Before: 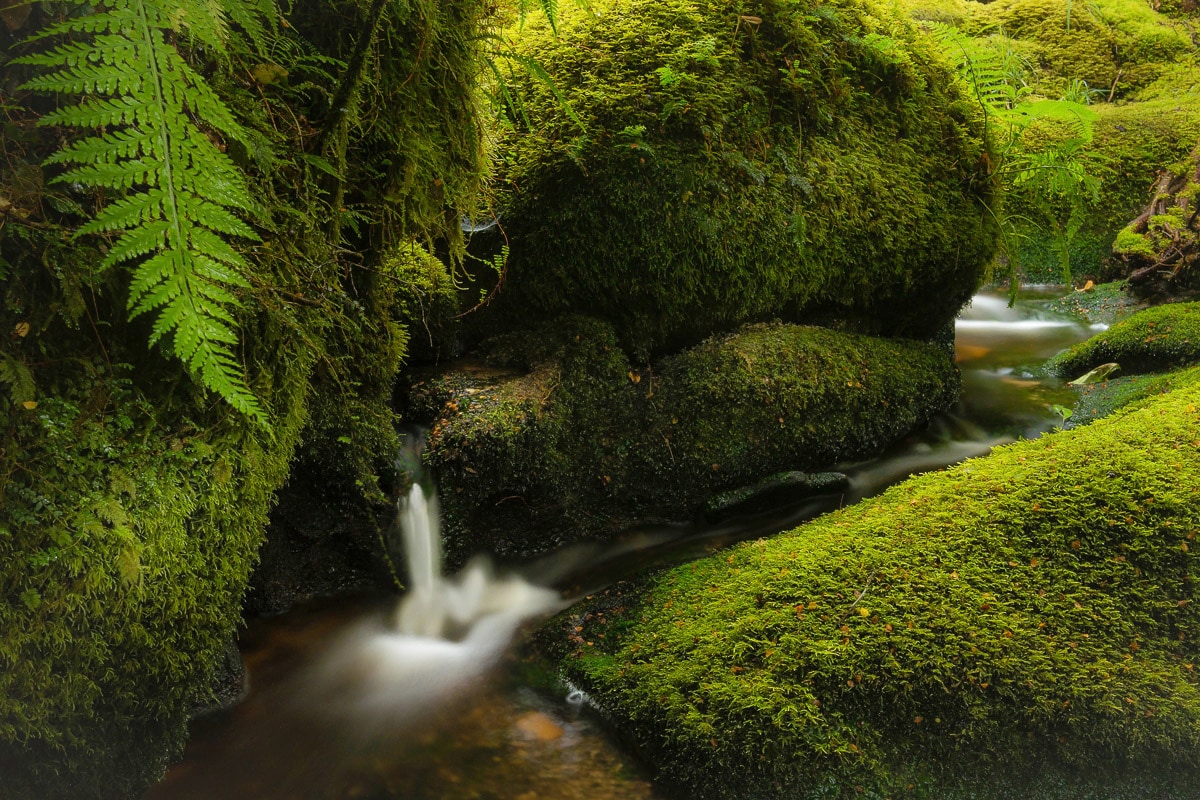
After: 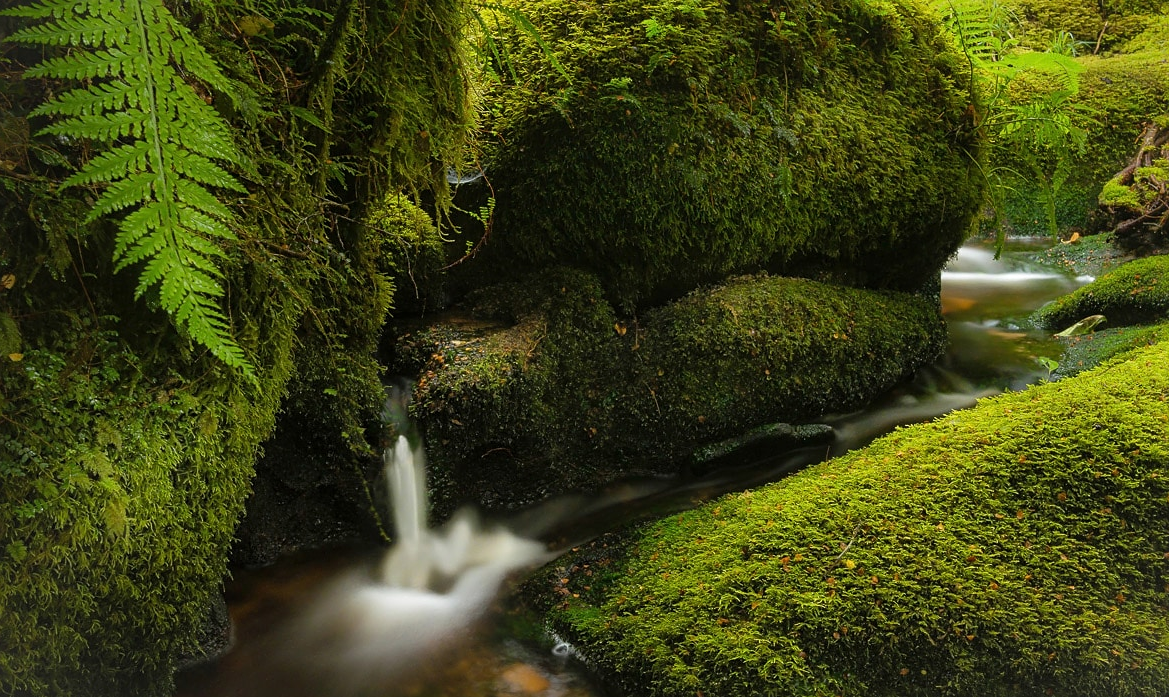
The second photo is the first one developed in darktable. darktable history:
crop: left 1.212%, top 6.104%, right 1.348%, bottom 6.766%
sharpen: amount 0.21
